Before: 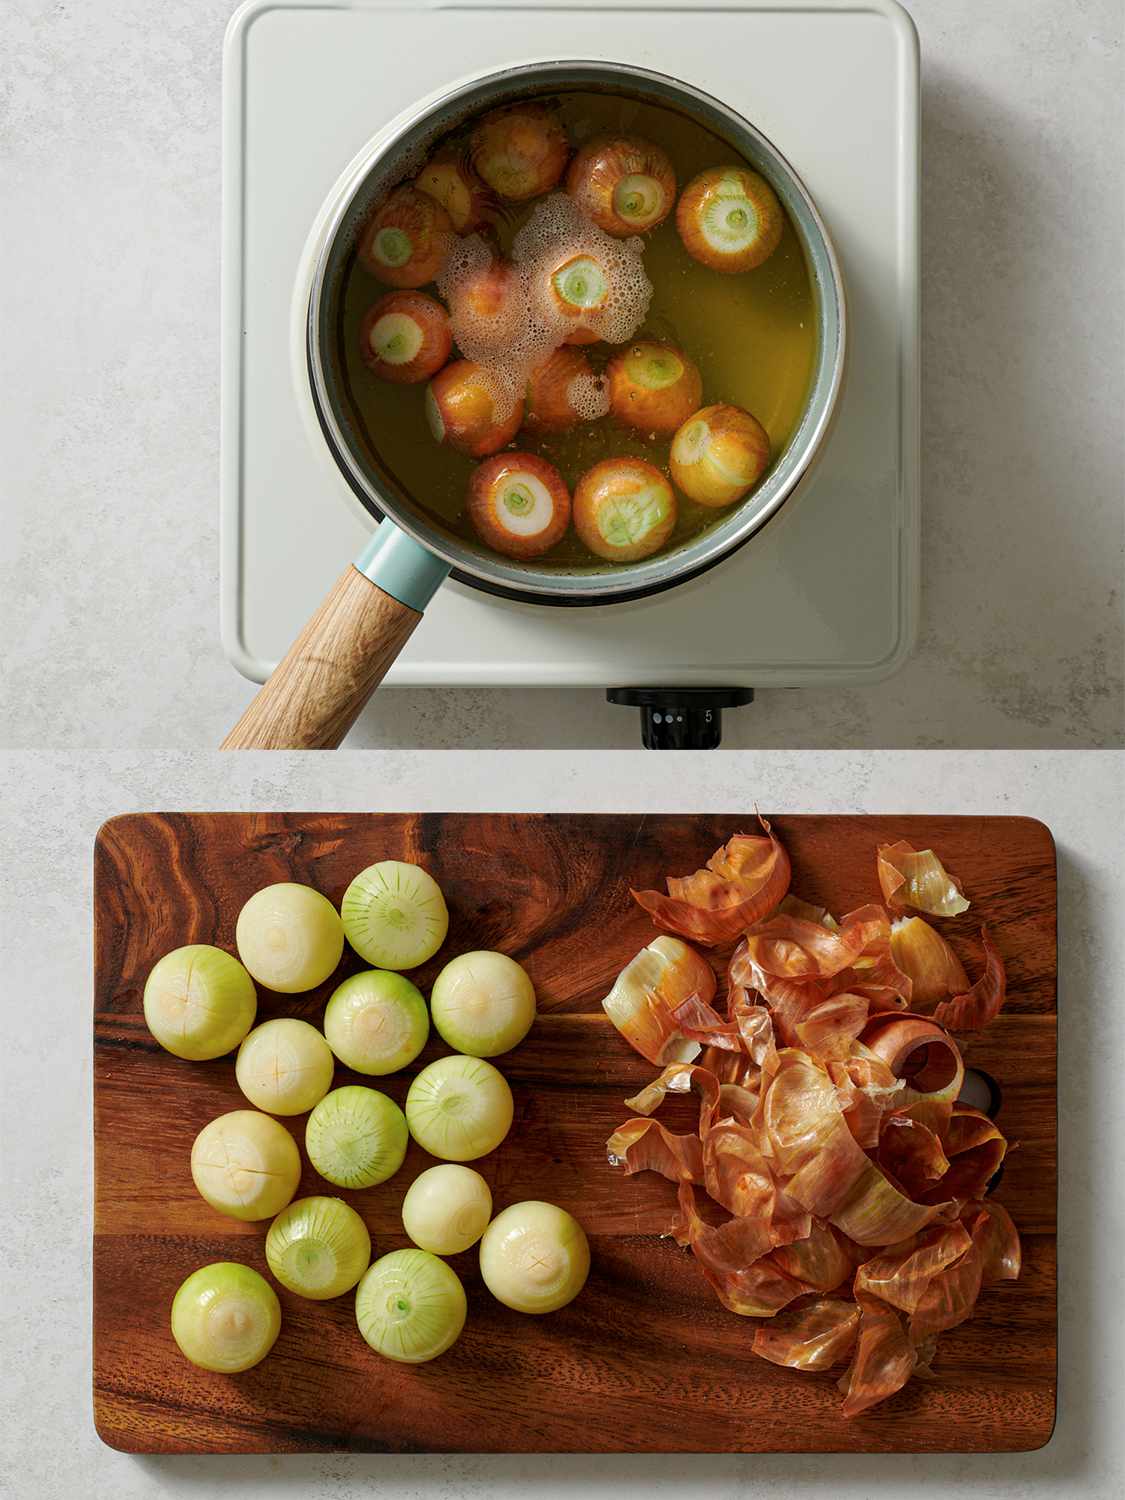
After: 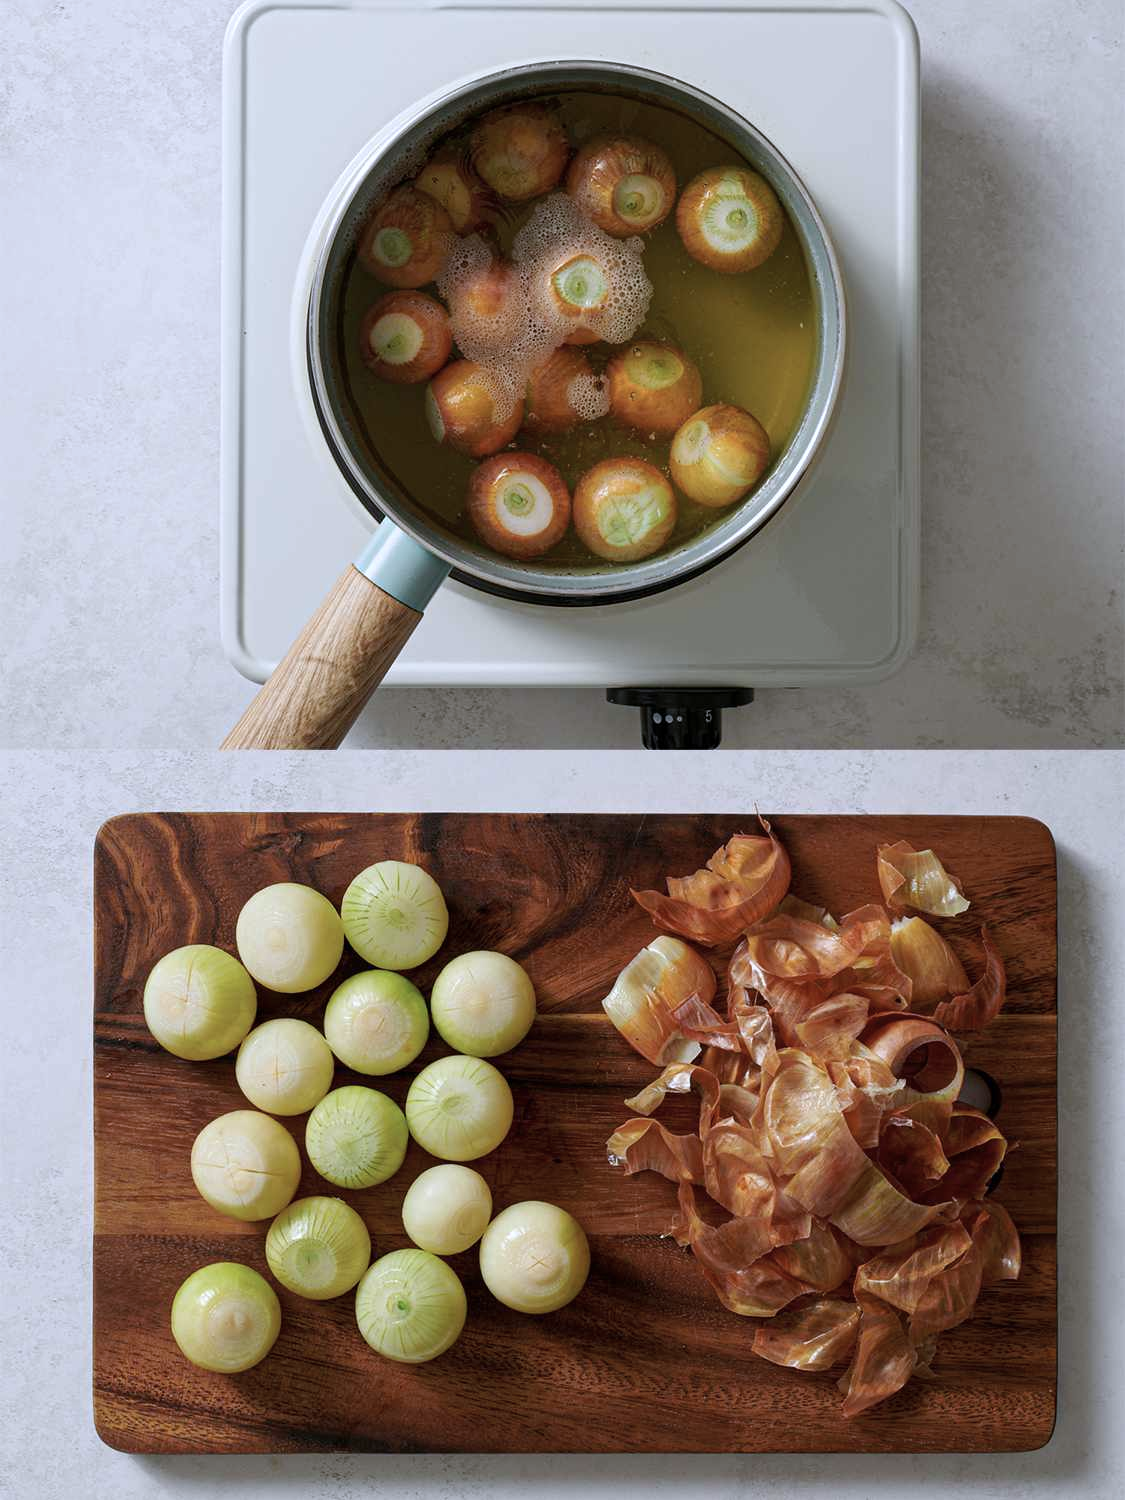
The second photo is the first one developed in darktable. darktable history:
color correction: saturation 0.8
exposure: compensate highlight preservation false
white balance: red 0.967, blue 1.119, emerald 0.756
